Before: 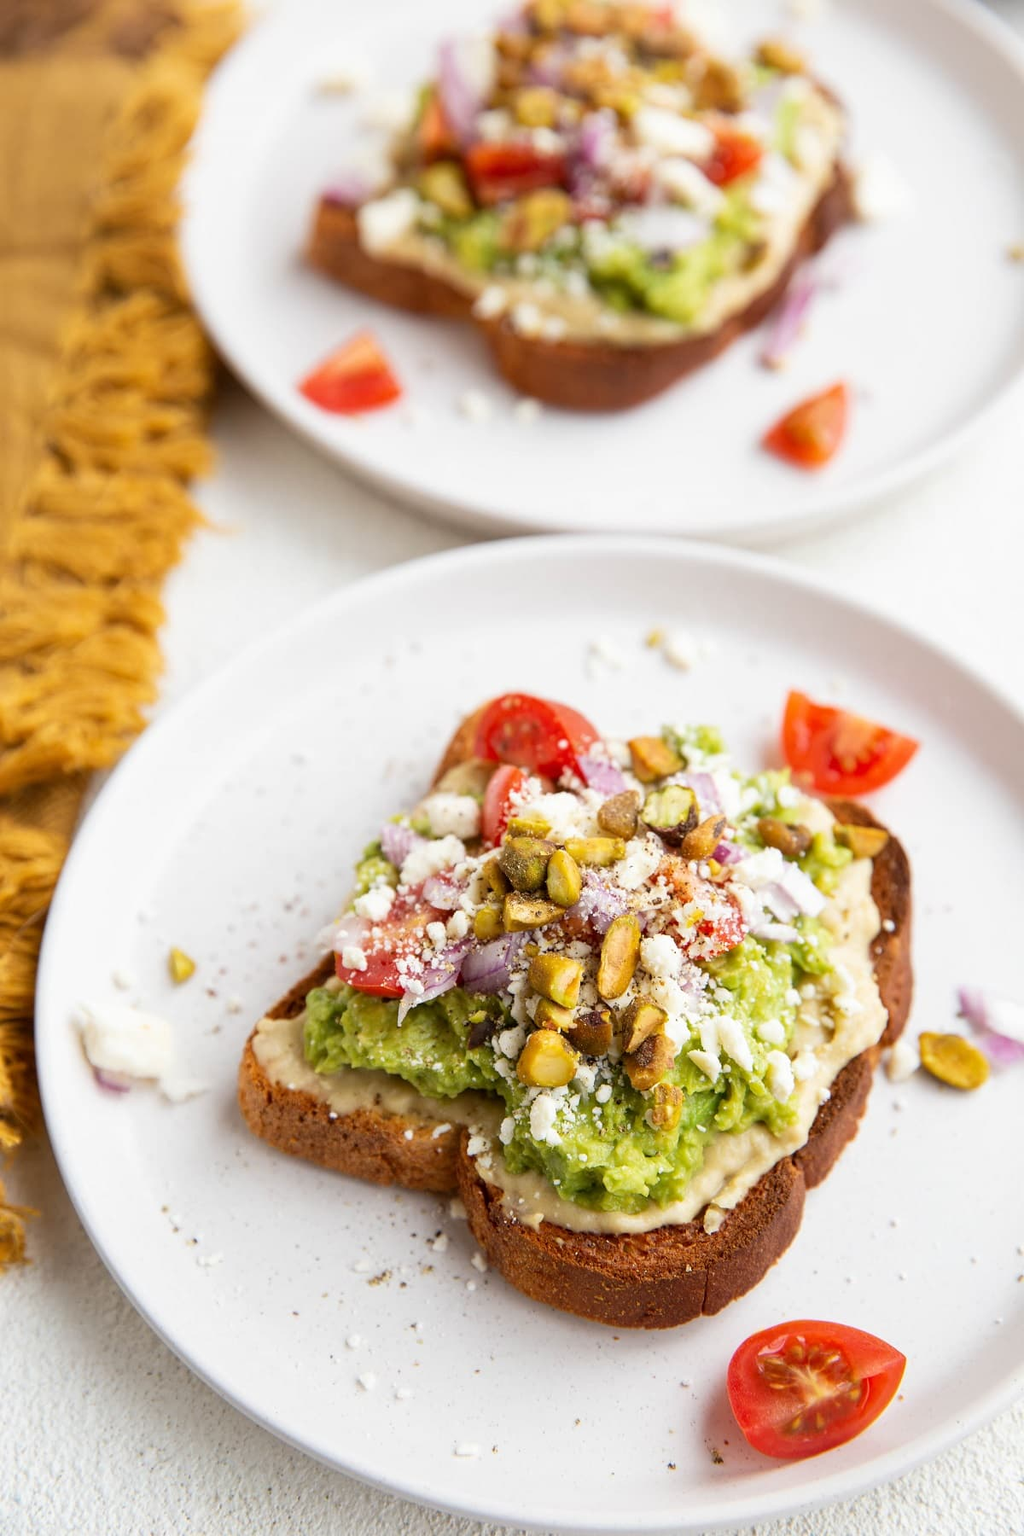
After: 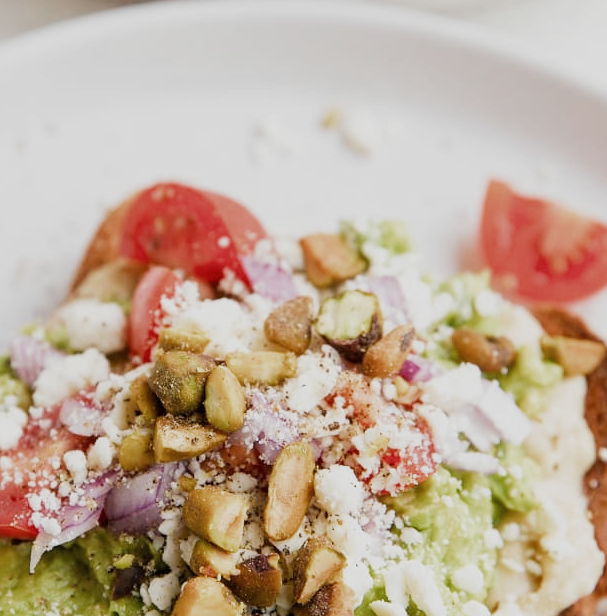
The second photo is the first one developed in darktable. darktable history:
crop: left 36.349%, top 35.007%, right 12.994%, bottom 30.733%
filmic rgb: black relative exposure -11.39 EV, white relative exposure 3.25 EV, threshold 3.03 EV, hardness 6.77, add noise in highlights 0, color science v3 (2019), use custom middle-gray values true, iterations of high-quality reconstruction 0, contrast in highlights soft, enable highlight reconstruction true
